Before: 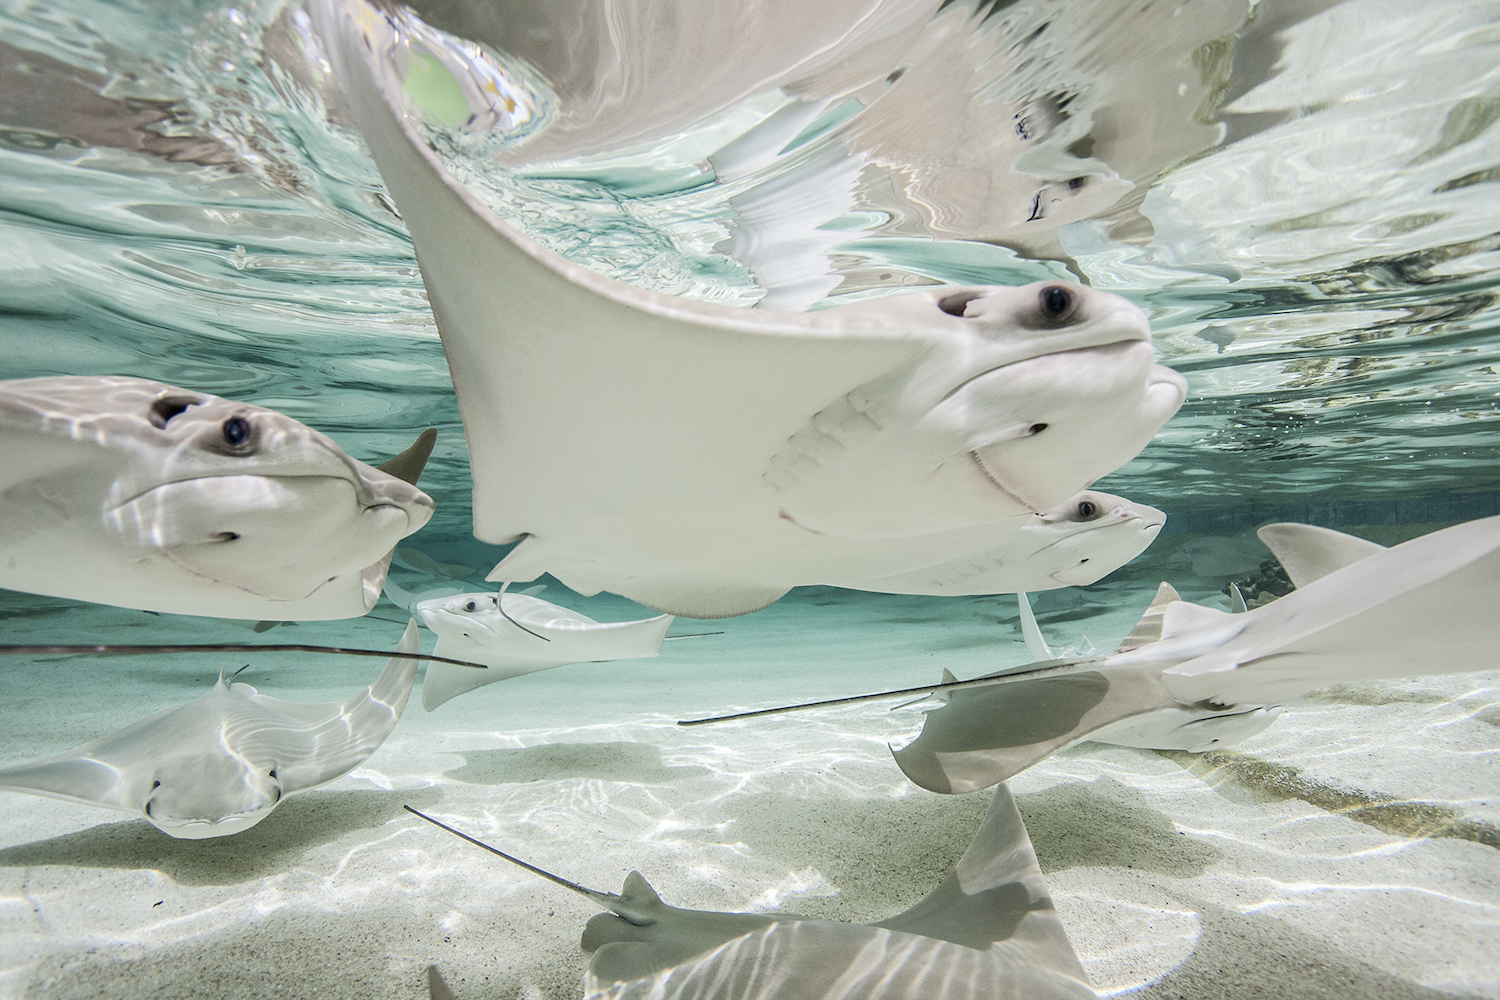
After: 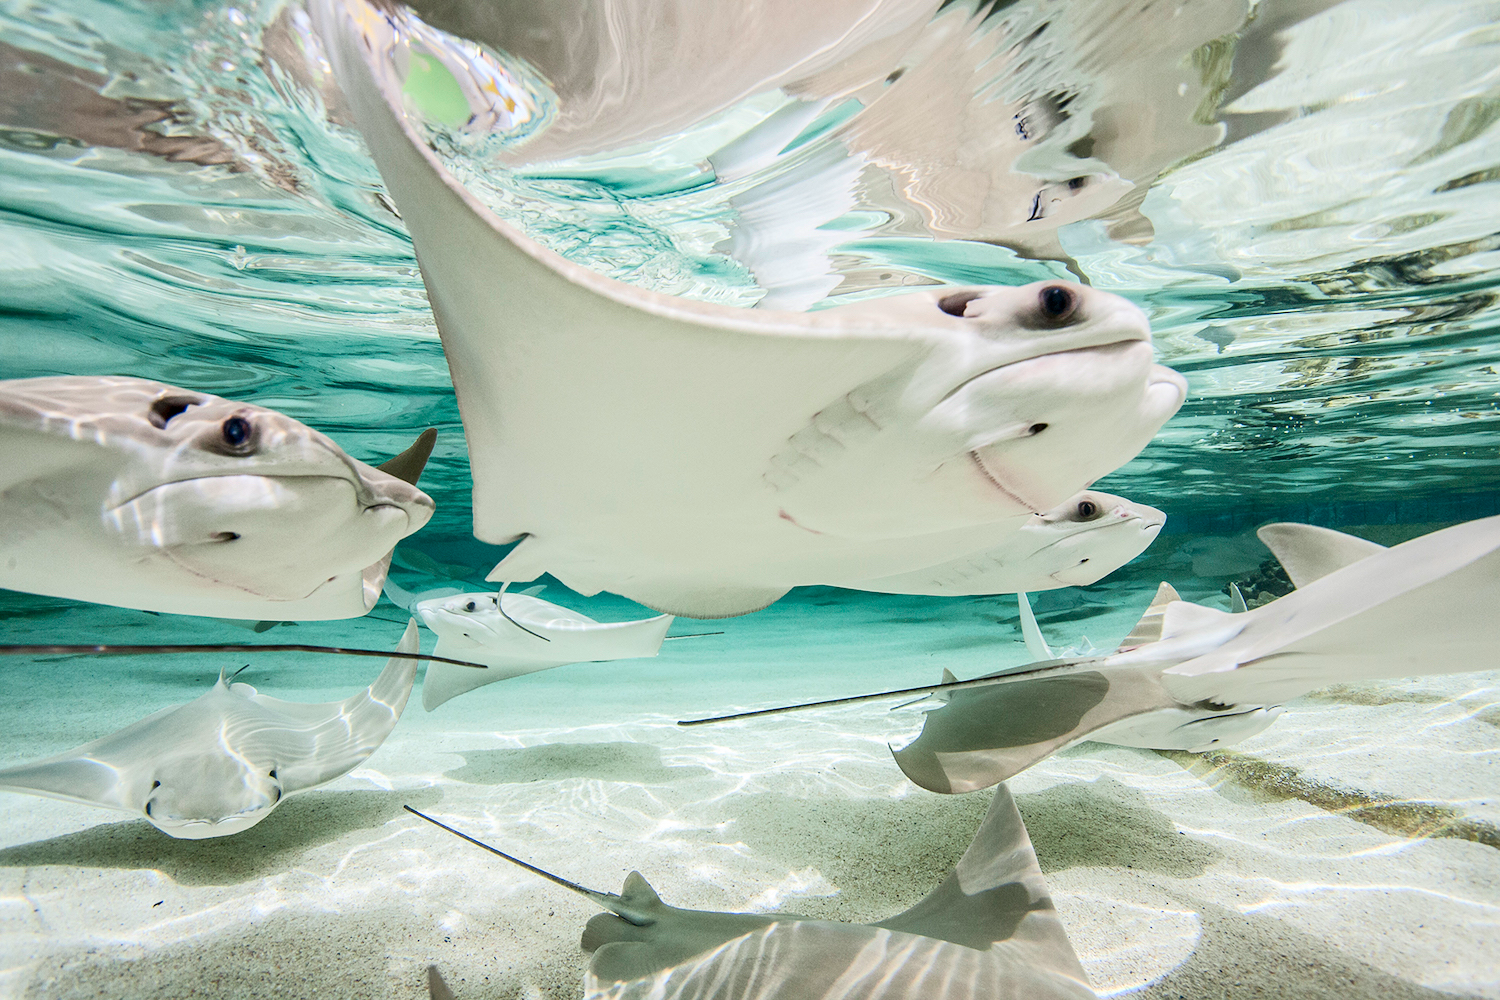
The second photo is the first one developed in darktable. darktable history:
contrast brightness saturation: contrast 0.169, saturation 0.313
